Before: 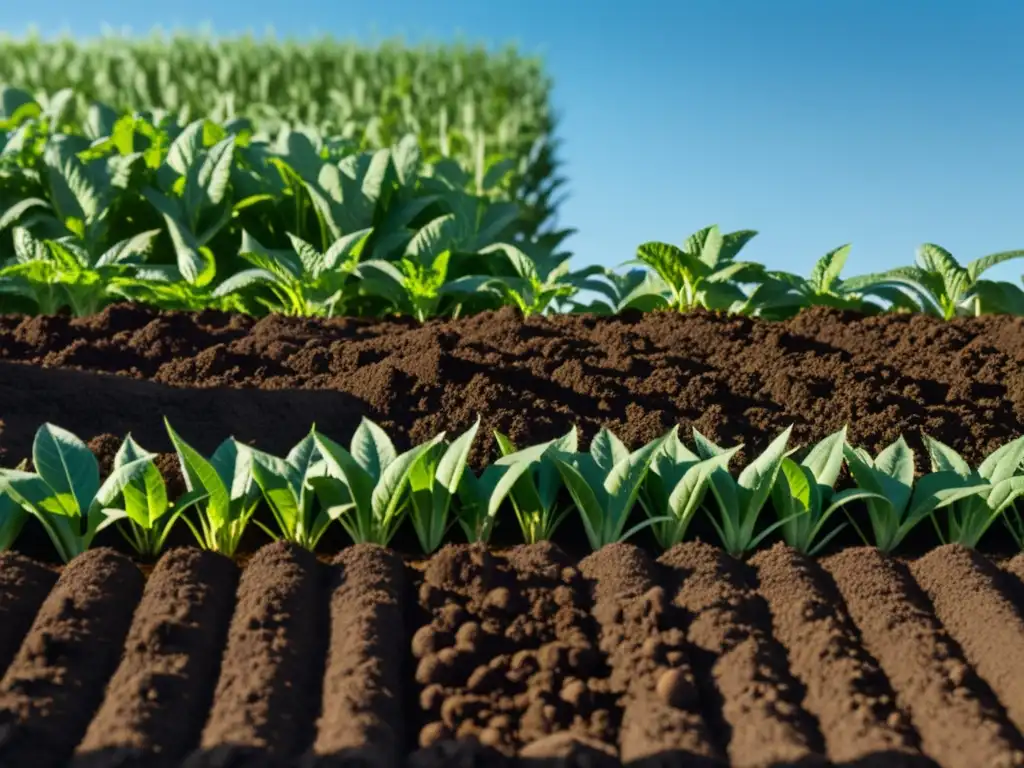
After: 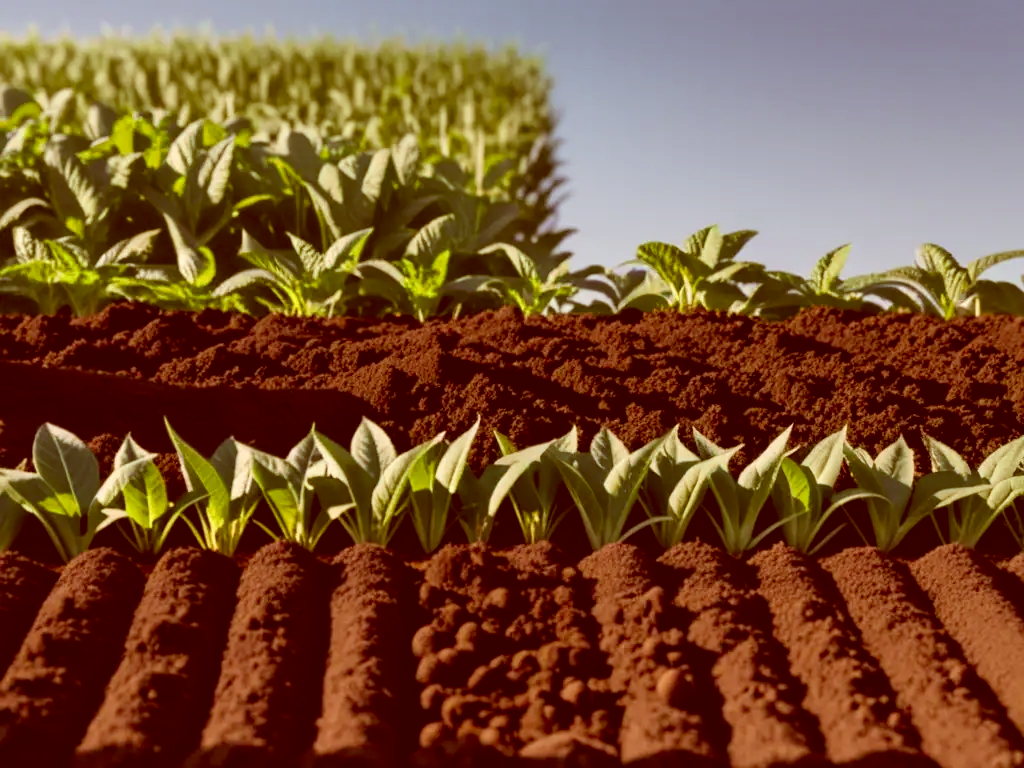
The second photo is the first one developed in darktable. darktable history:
color correction: highlights a* 9.42, highlights b* 8.75, shadows a* 39.4, shadows b* 39.42, saturation 0.798
contrast brightness saturation: saturation 0.105
